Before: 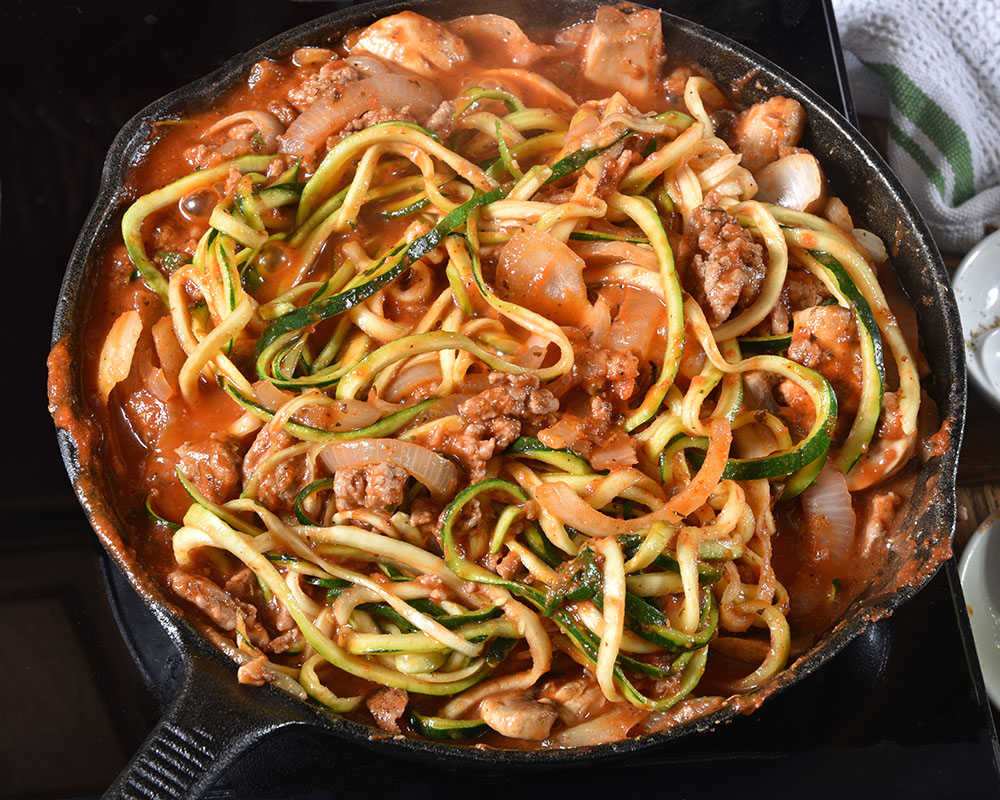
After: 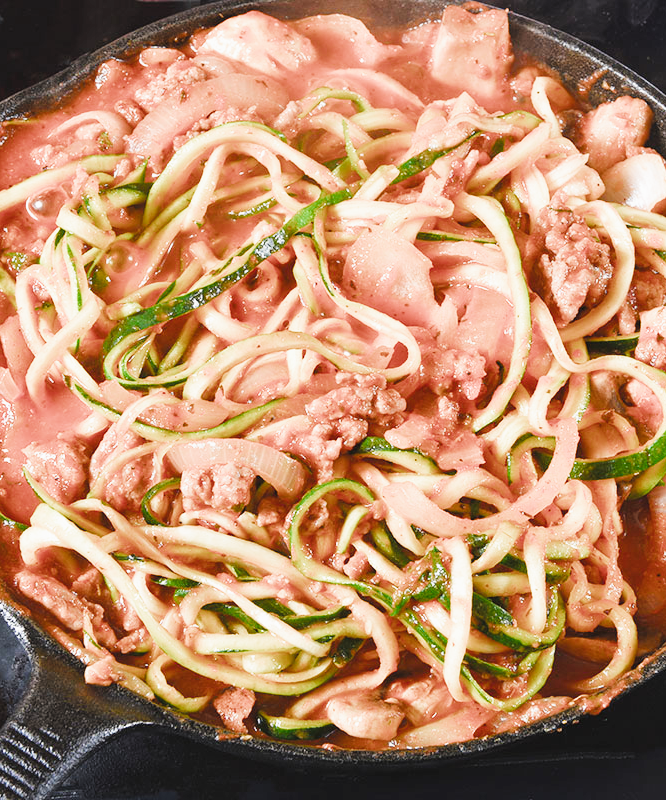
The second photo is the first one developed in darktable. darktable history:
crop and rotate: left 15.327%, right 18.012%
color balance rgb: global offset › luminance 0.732%, perceptual saturation grading › global saturation 29.941%, perceptual brilliance grading › global brilliance 9.322%, perceptual brilliance grading › shadows 14.639%
filmic rgb: black relative exposure -7.65 EV, white relative exposure 4.56 EV, hardness 3.61, color science v4 (2020)
exposure: exposure 1.07 EV, compensate highlight preservation false
